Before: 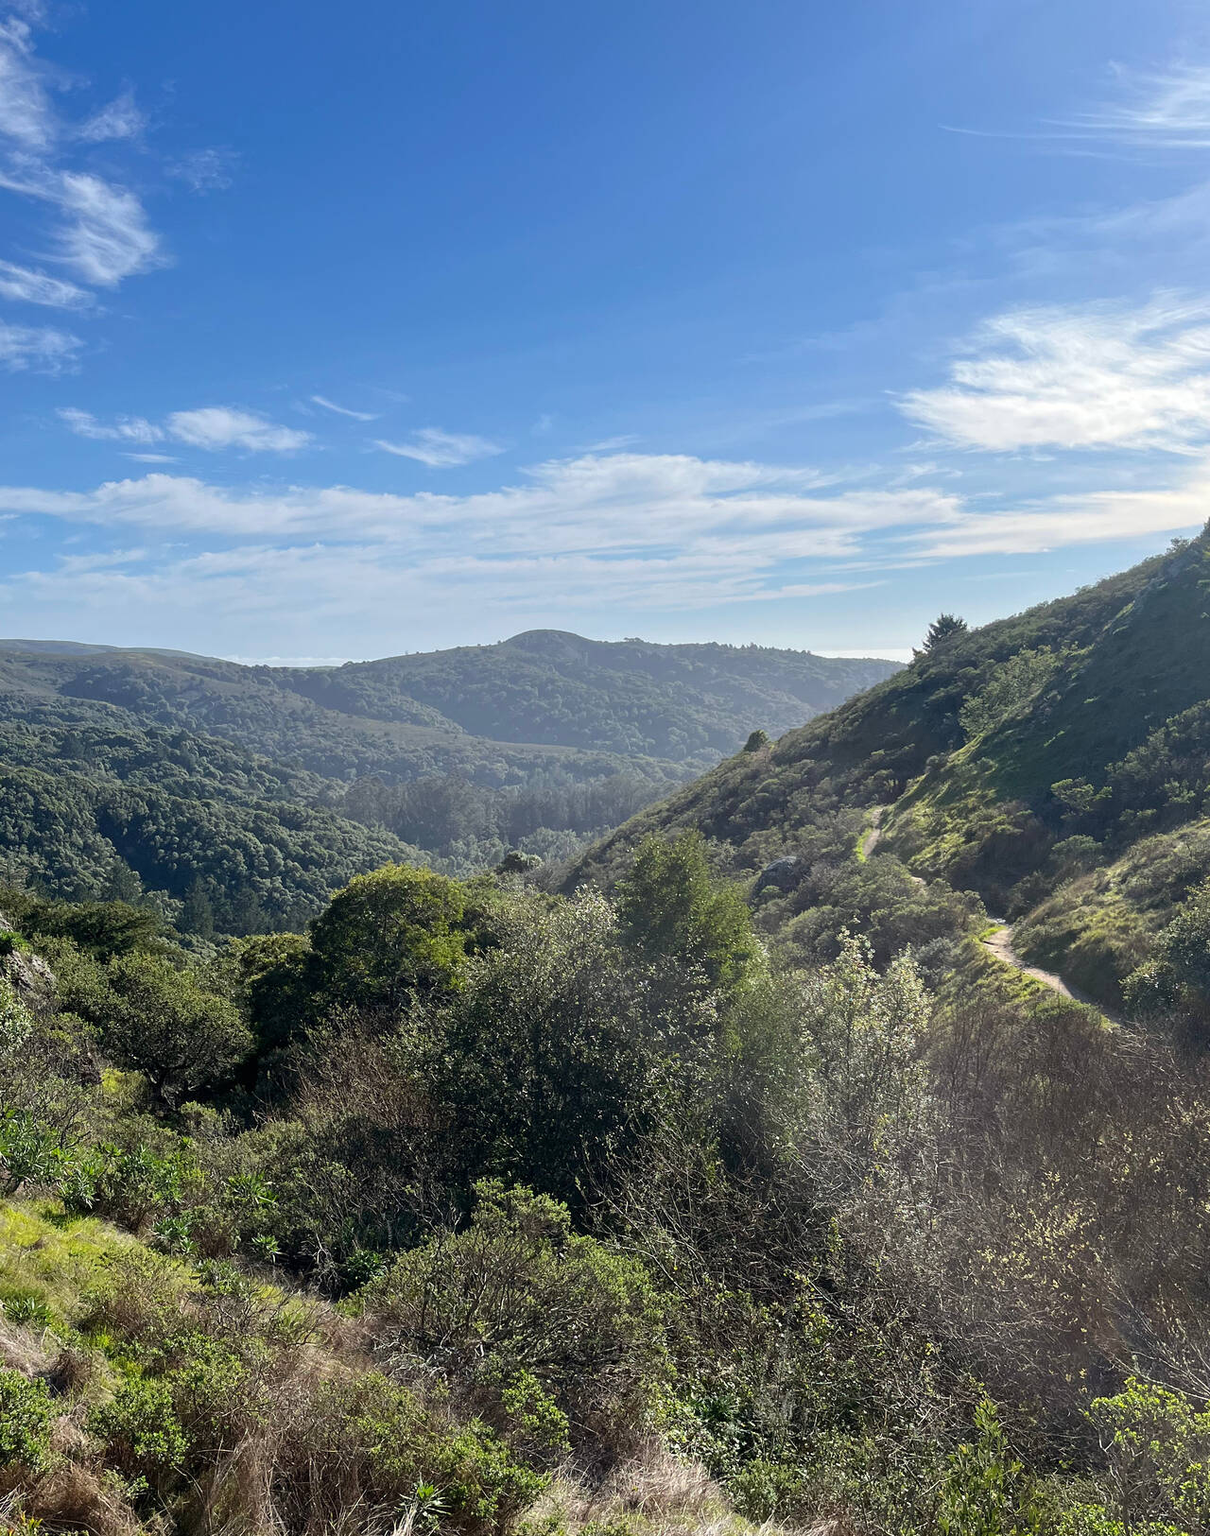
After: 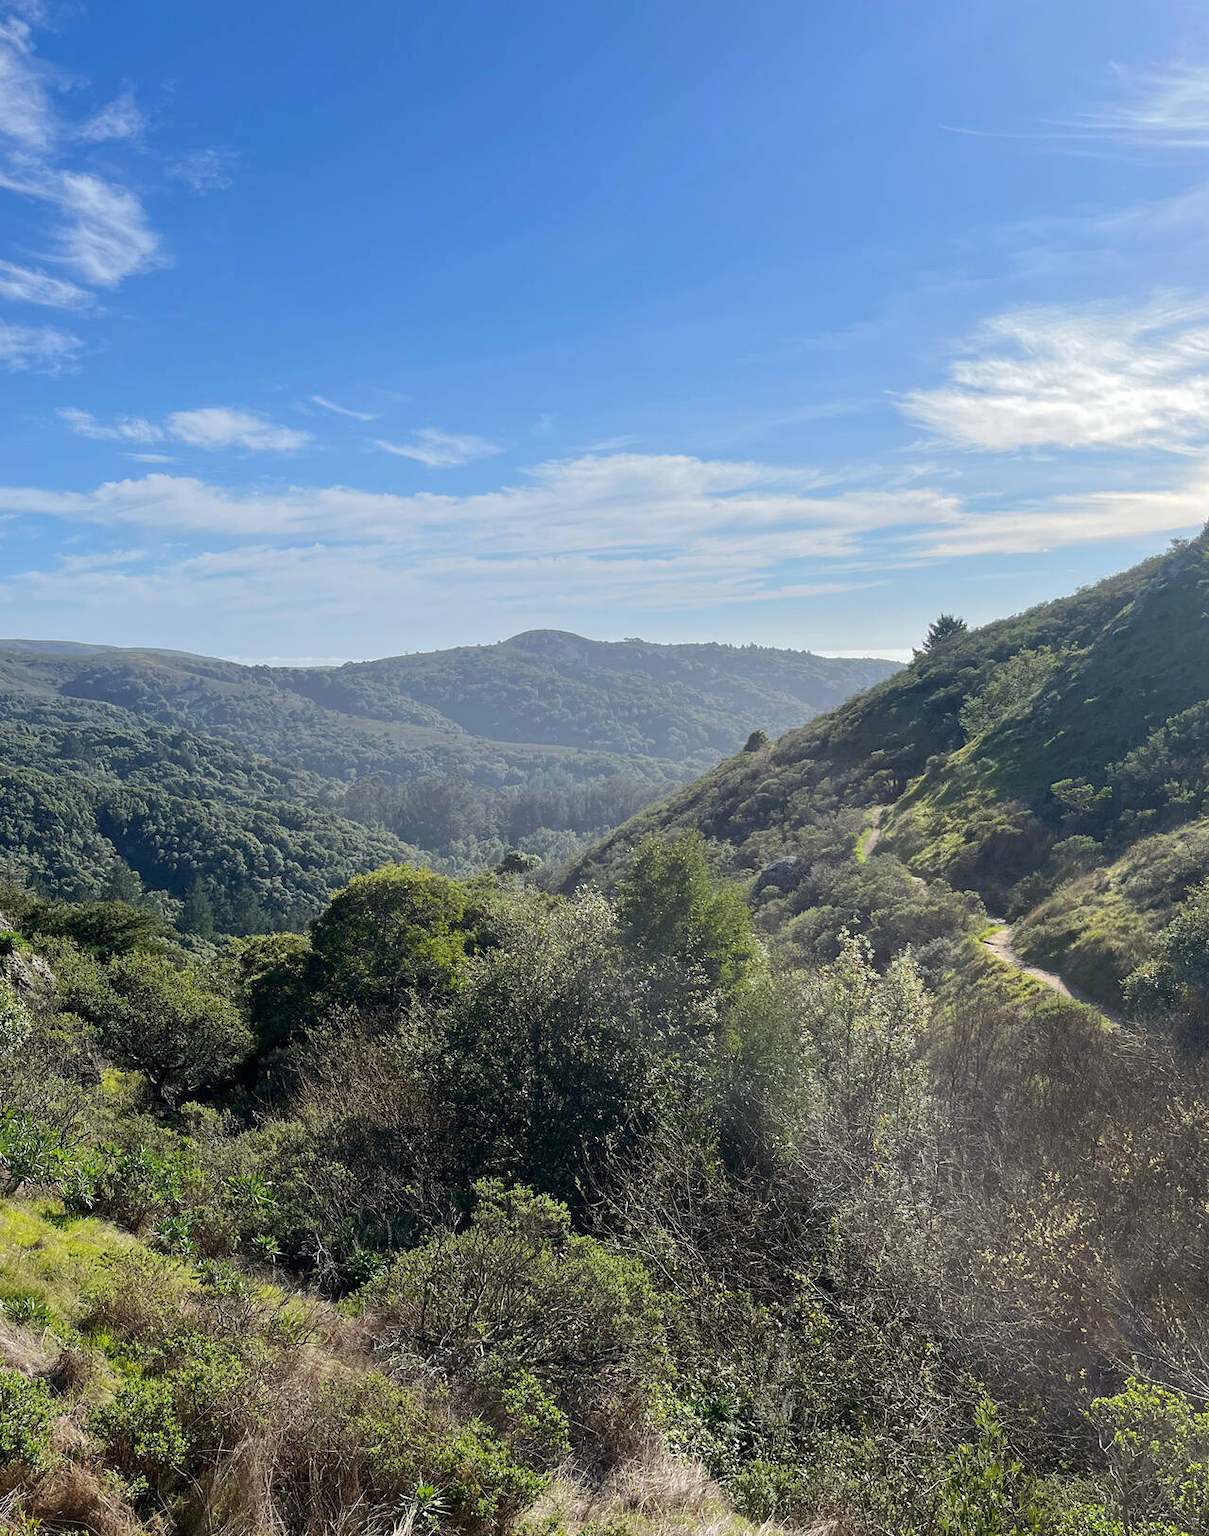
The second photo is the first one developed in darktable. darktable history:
tone equalizer: on, module defaults
base curve: curves: ch0 [(0, 0) (0.235, 0.266) (0.503, 0.496) (0.786, 0.72) (1, 1)]
